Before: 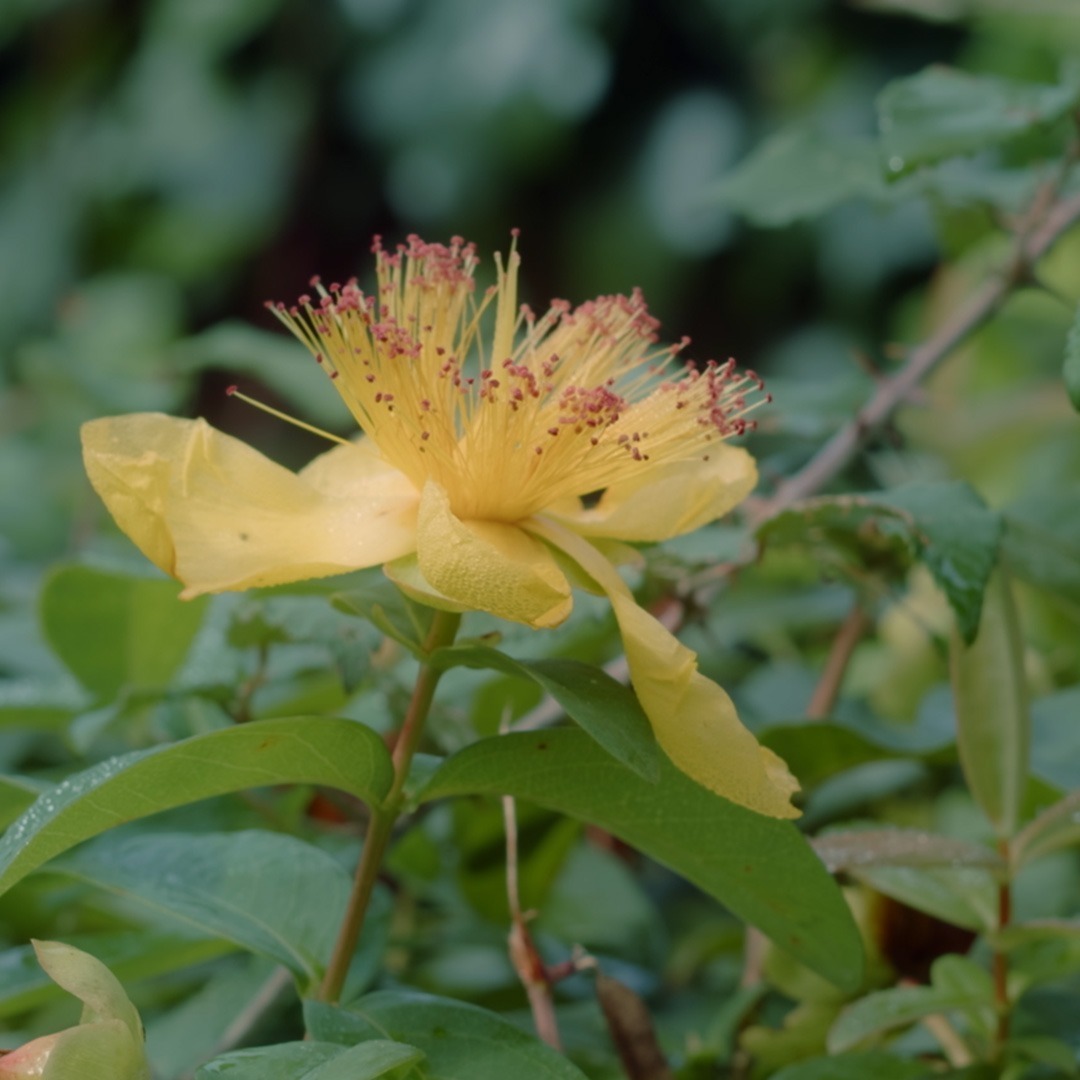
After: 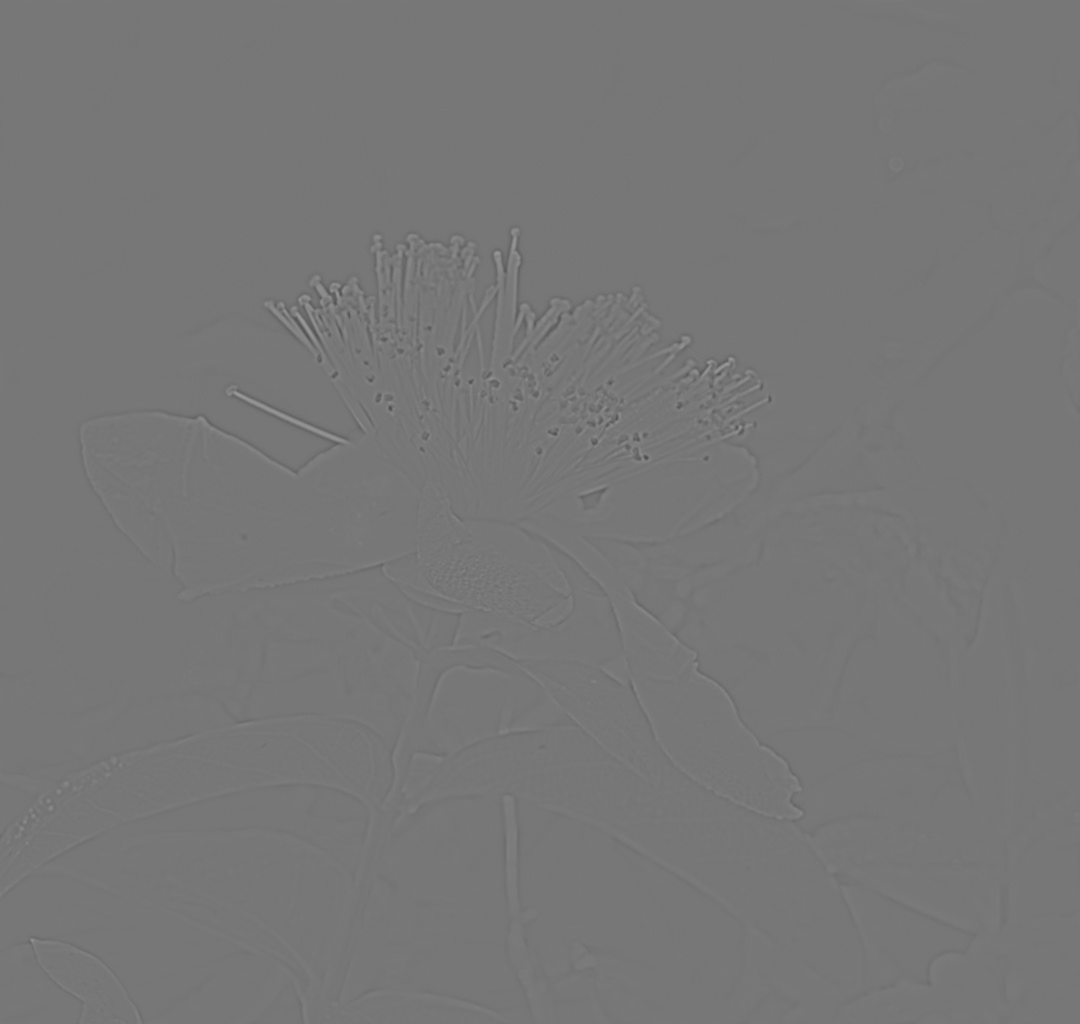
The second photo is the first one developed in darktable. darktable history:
crop and rotate: top 0%, bottom 5.097%
sharpen: on, module defaults
highpass: sharpness 5.84%, contrast boost 8.44%
local contrast: mode bilateral grid, contrast 20, coarseness 100, detail 150%, midtone range 0.2
exposure: exposure 0.661 EV, compensate highlight preservation false
